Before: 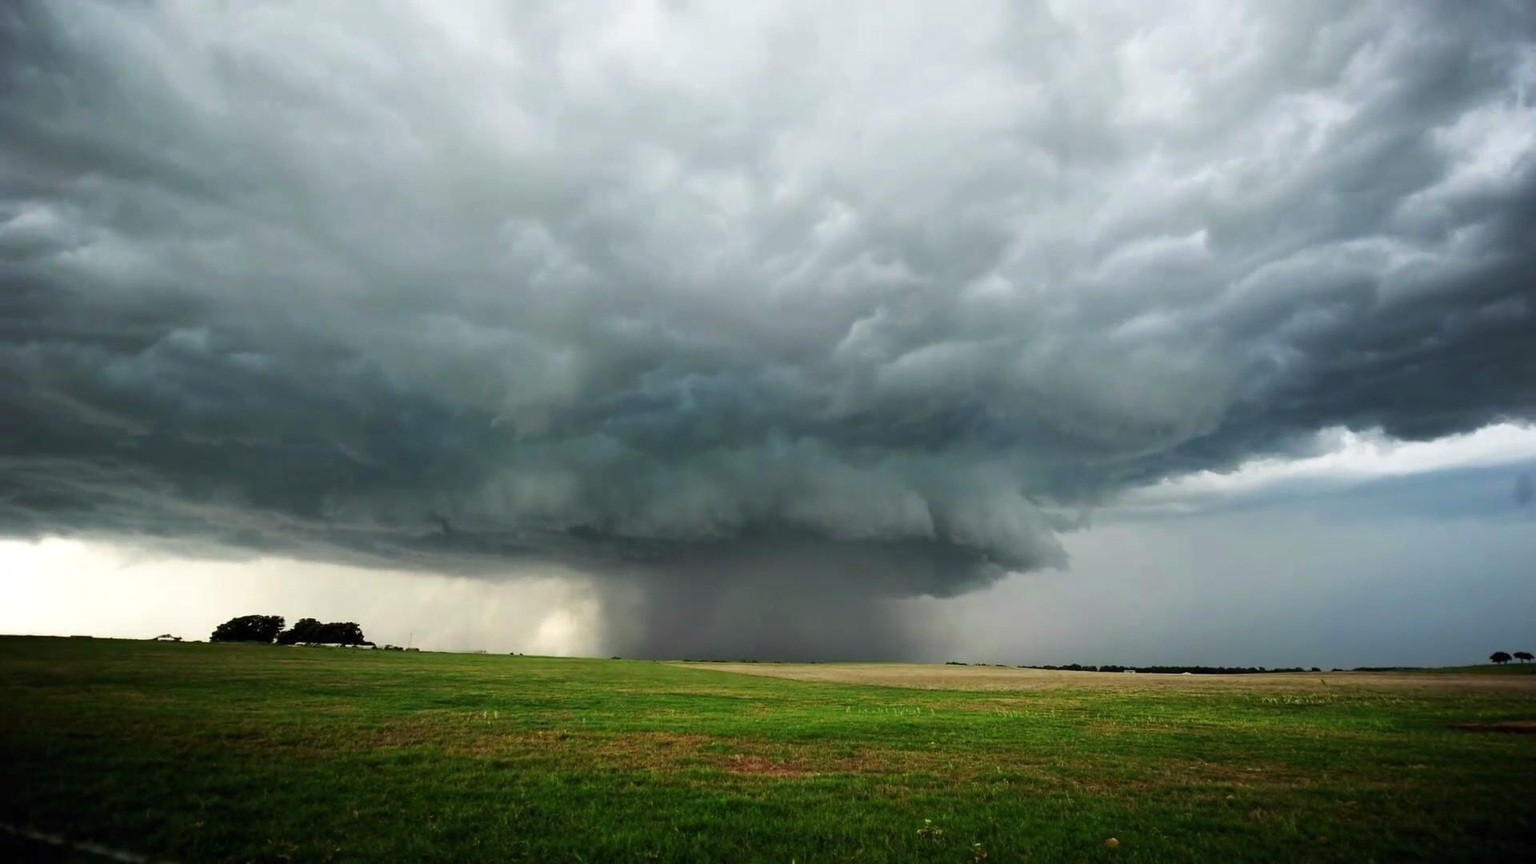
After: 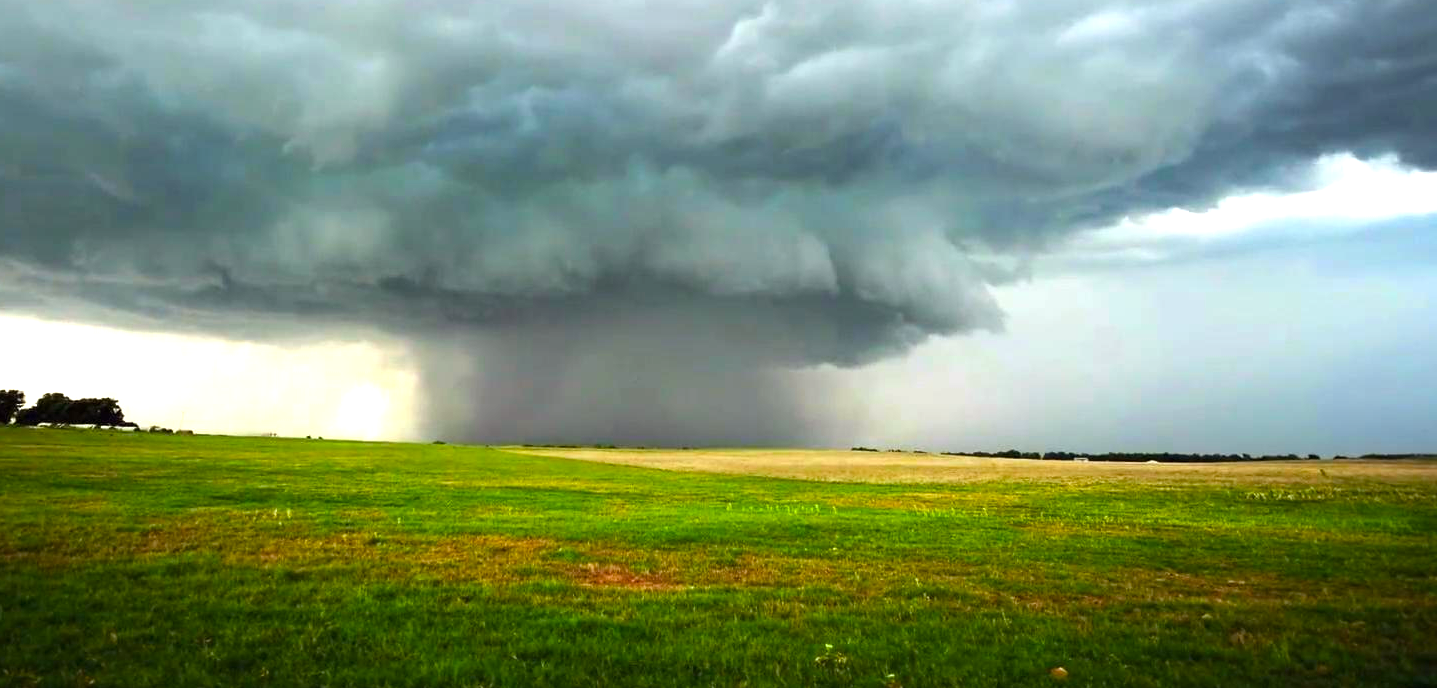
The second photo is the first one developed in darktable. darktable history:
color balance rgb: power › chroma 0.325%, power › hue 25.39°, perceptual saturation grading › global saturation 30.257%
exposure: black level correction 0, exposure 1.096 EV, compensate highlight preservation false
crop and rotate: left 17.247%, top 35.199%, right 7.898%, bottom 1.028%
